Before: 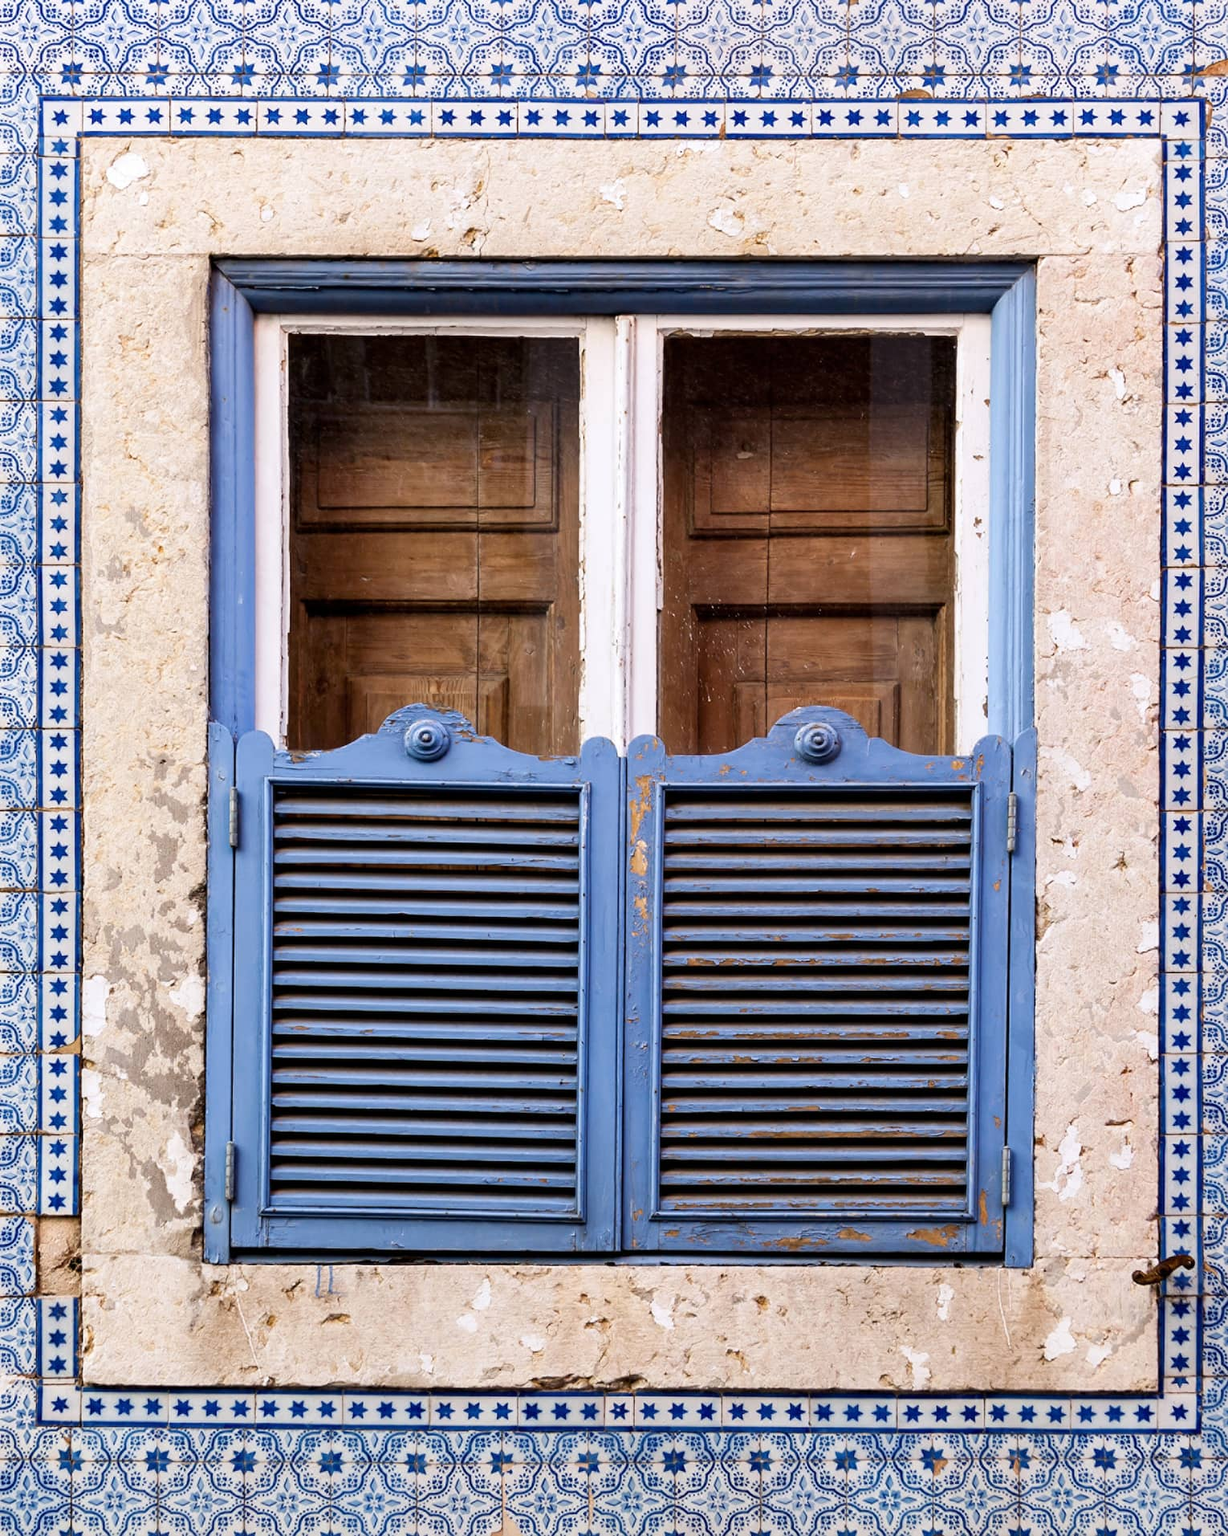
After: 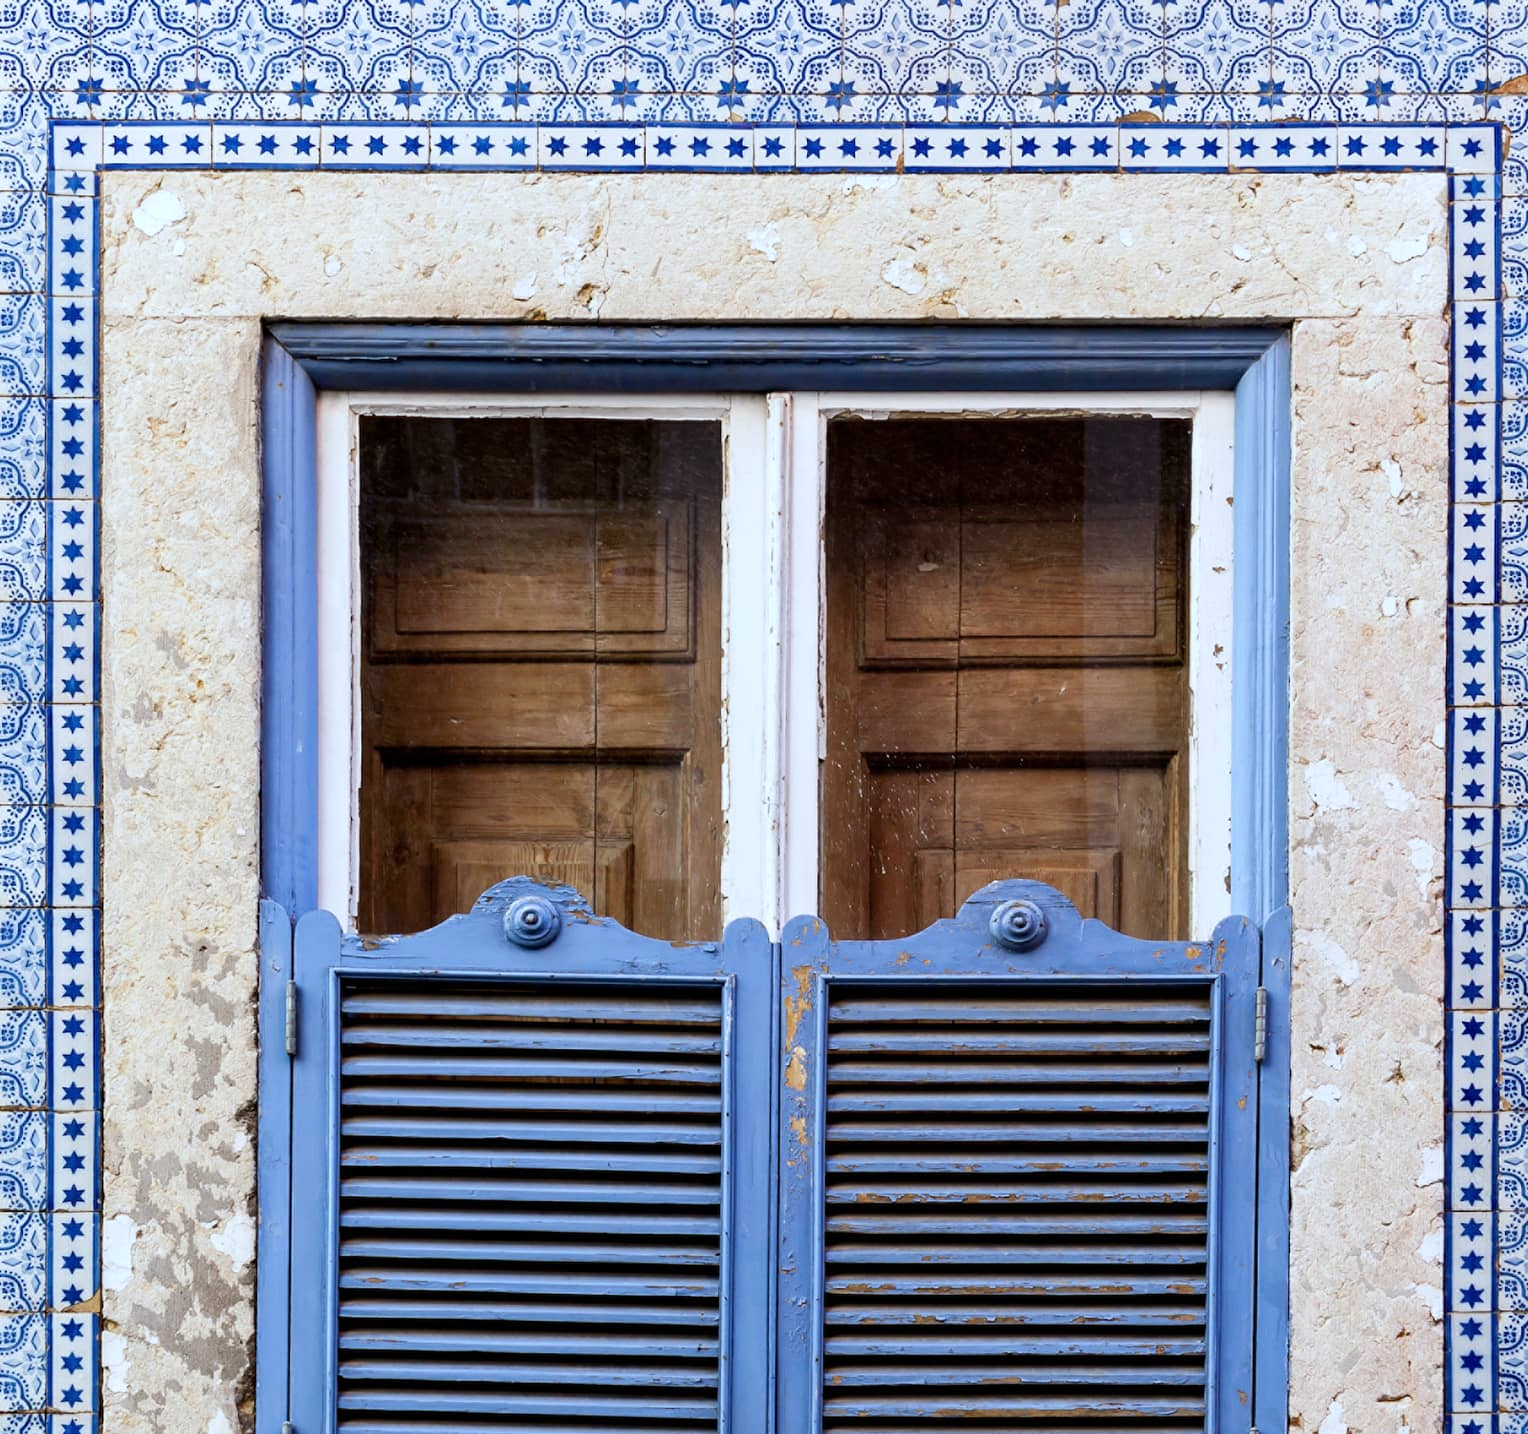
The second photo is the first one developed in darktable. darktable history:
white balance: red 0.925, blue 1.046
tone equalizer: on, module defaults
crop: bottom 24.967%
